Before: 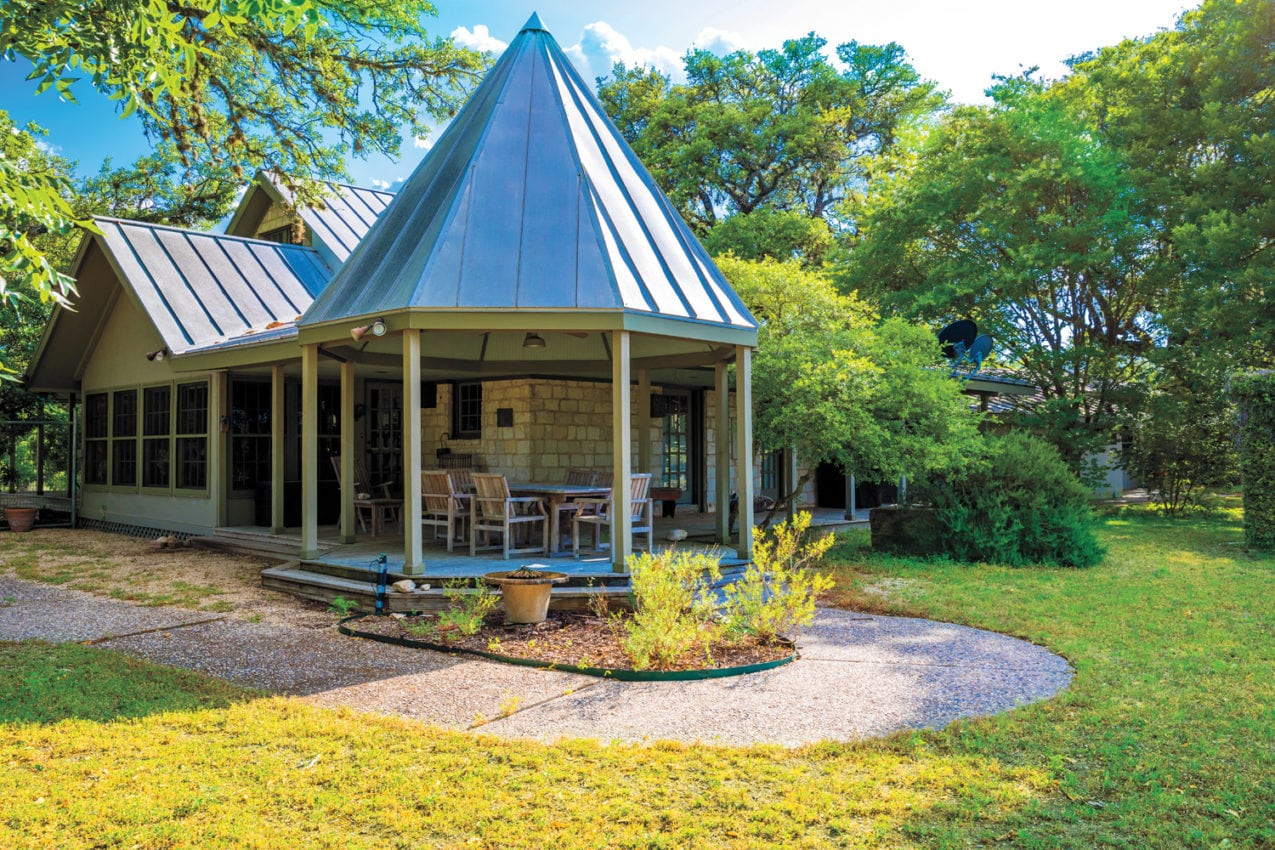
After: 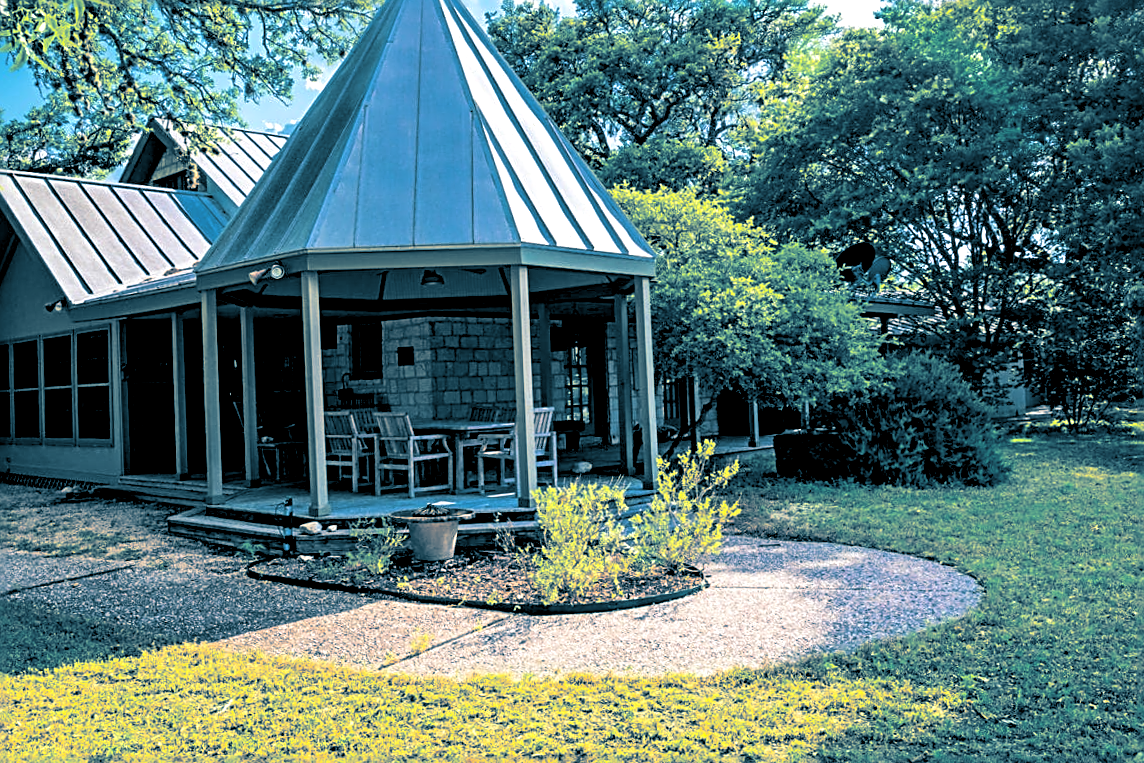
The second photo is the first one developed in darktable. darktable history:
split-toning: shadows › hue 212.4°, balance -70
crop and rotate: angle 1.96°, left 5.673%, top 5.673%
exposure: black level correction 0.025, exposure 0.182 EV, compensate highlight preservation false
sharpen: radius 2.676, amount 0.669
